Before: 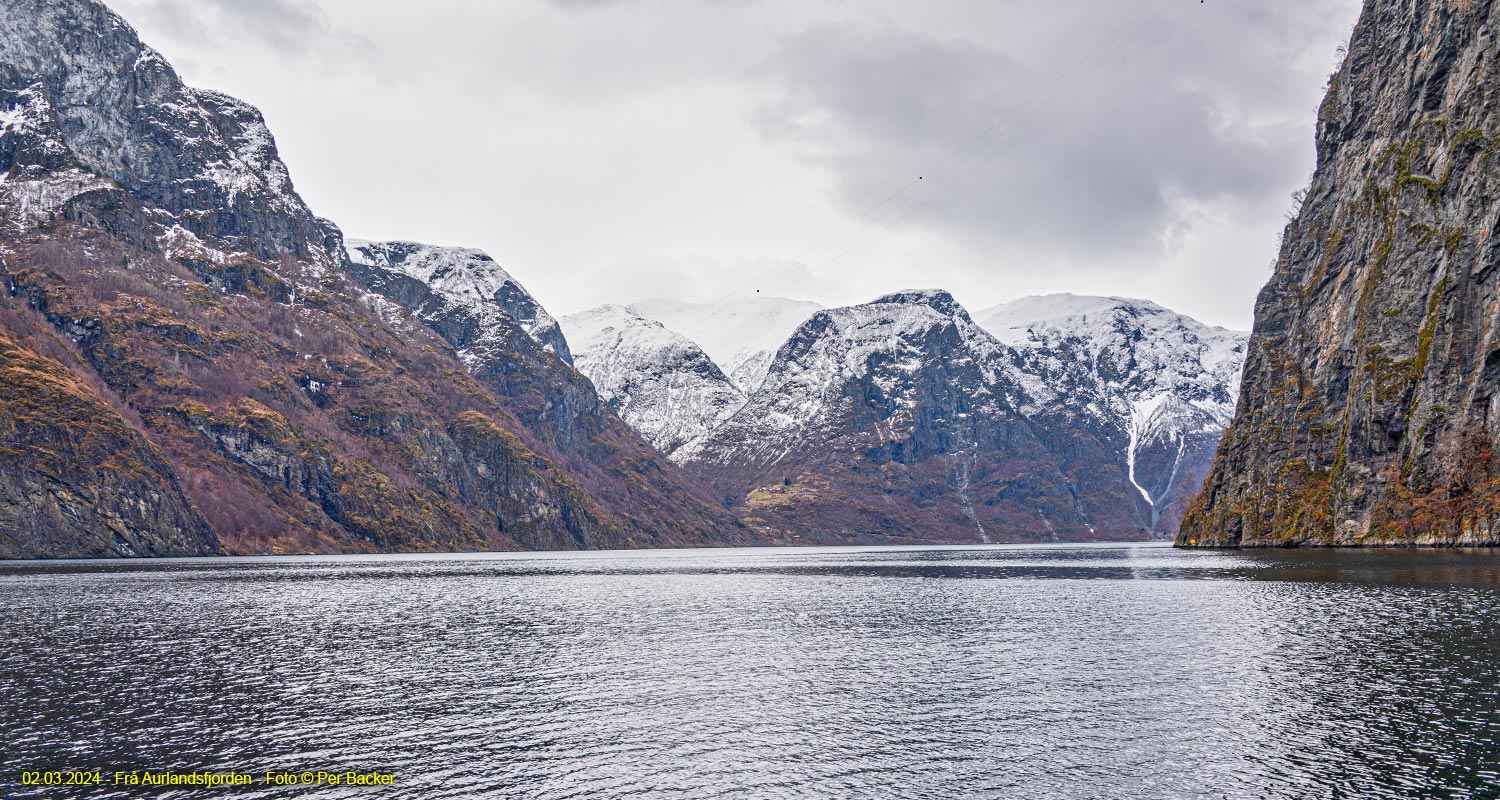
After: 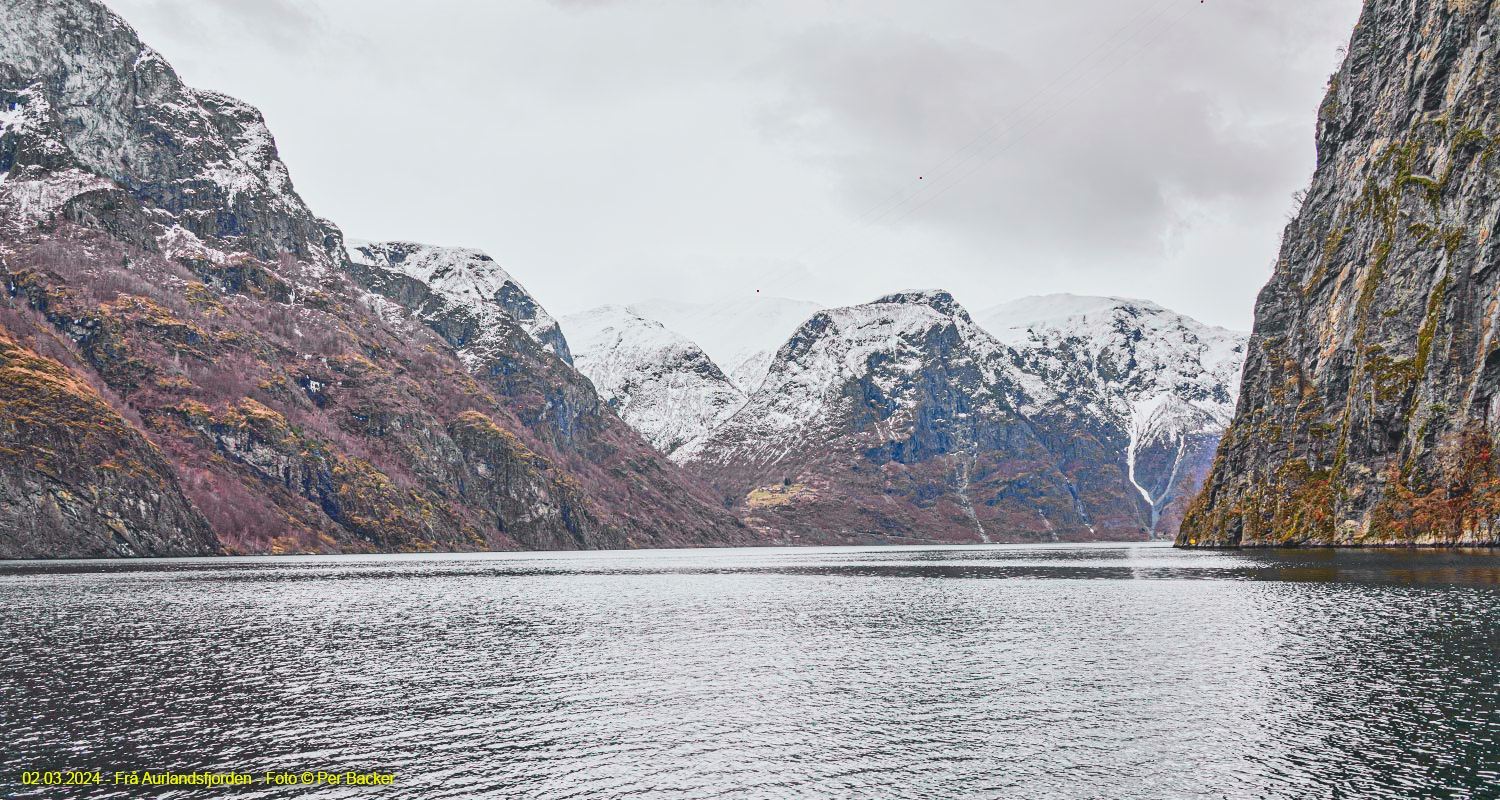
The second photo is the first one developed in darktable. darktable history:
tone curve: curves: ch0 [(0, 0.11) (0.181, 0.223) (0.405, 0.46) (0.456, 0.528) (0.634, 0.728) (0.877, 0.89) (0.984, 0.935)]; ch1 [(0, 0.052) (0.443, 0.43) (0.492, 0.485) (0.566, 0.579) (0.595, 0.625) (0.608, 0.654) (0.65, 0.708) (1, 0.961)]; ch2 [(0, 0) (0.33, 0.301) (0.421, 0.443) (0.447, 0.489) (0.495, 0.492) (0.537, 0.57) (0.586, 0.591) (0.663, 0.686) (1, 1)], color space Lab, independent channels, preserve colors none
